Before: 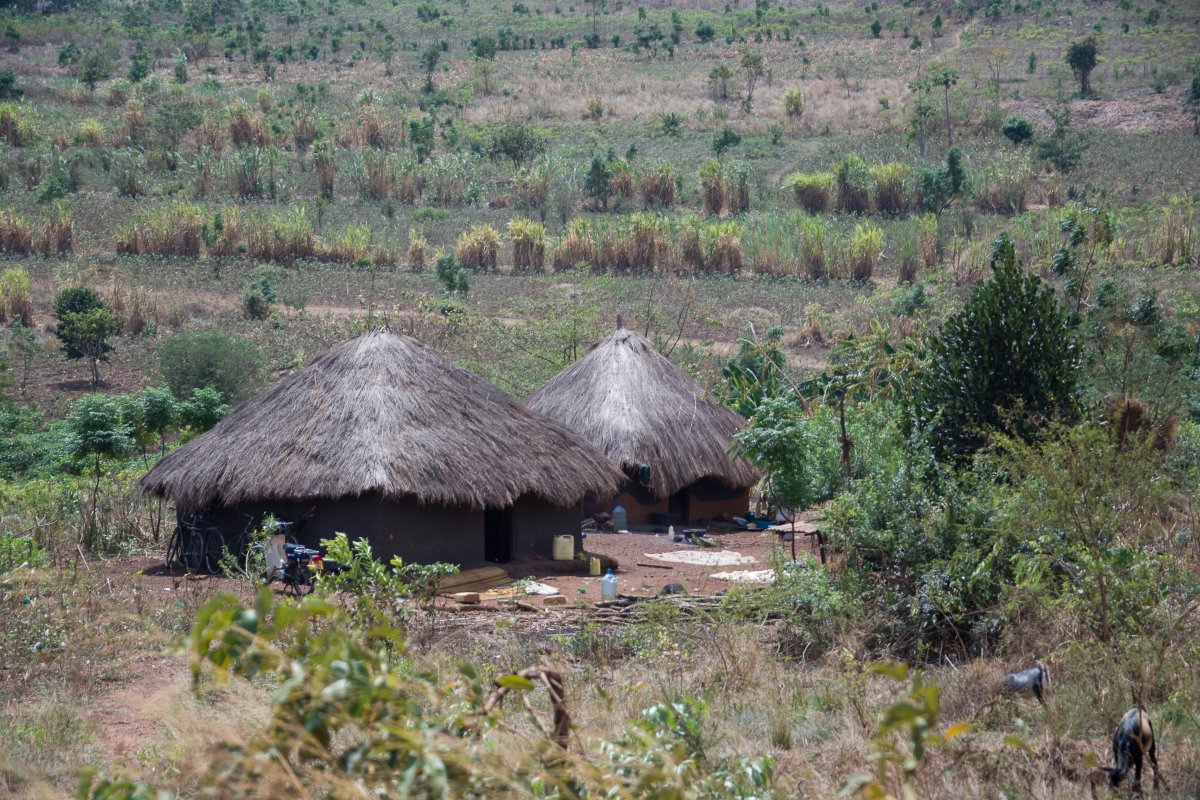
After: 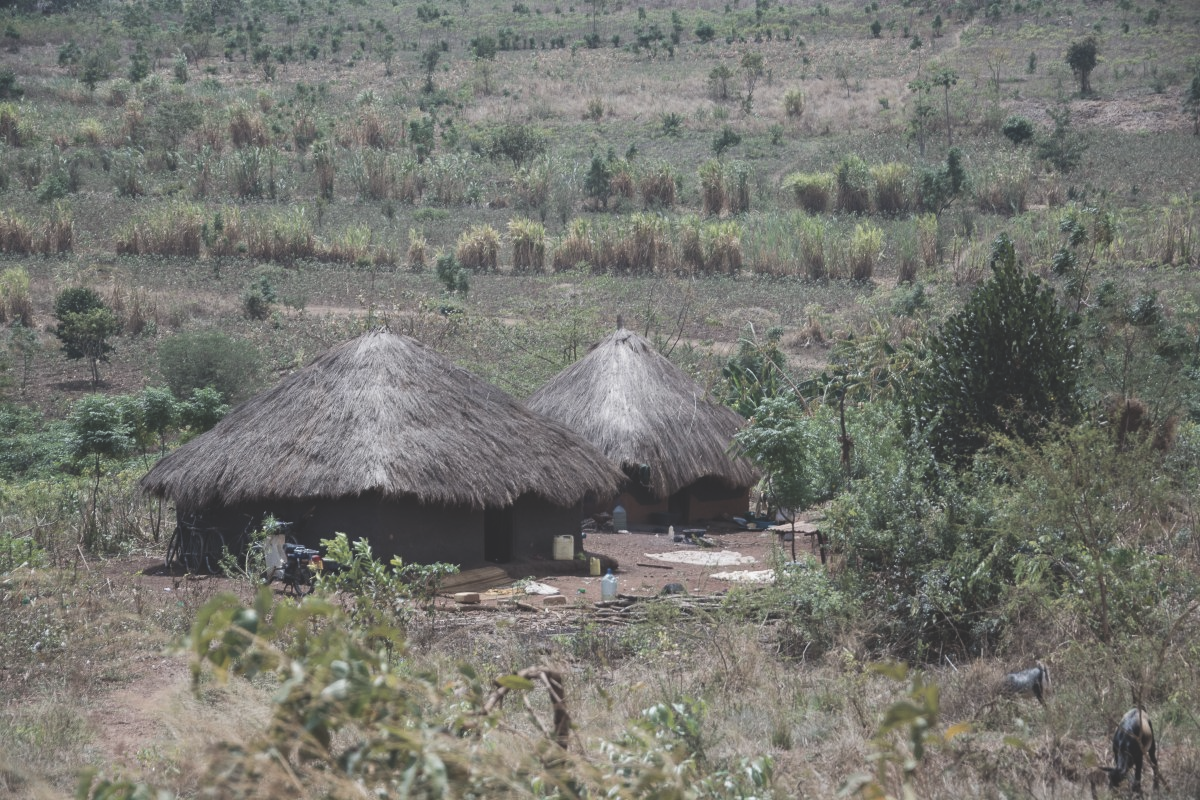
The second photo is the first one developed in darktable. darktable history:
contrast brightness saturation: contrast -0.05, saturation -0.41
exposure: black level correction -0.023, exposure -0.039 EV, compensate highlight preservation false
